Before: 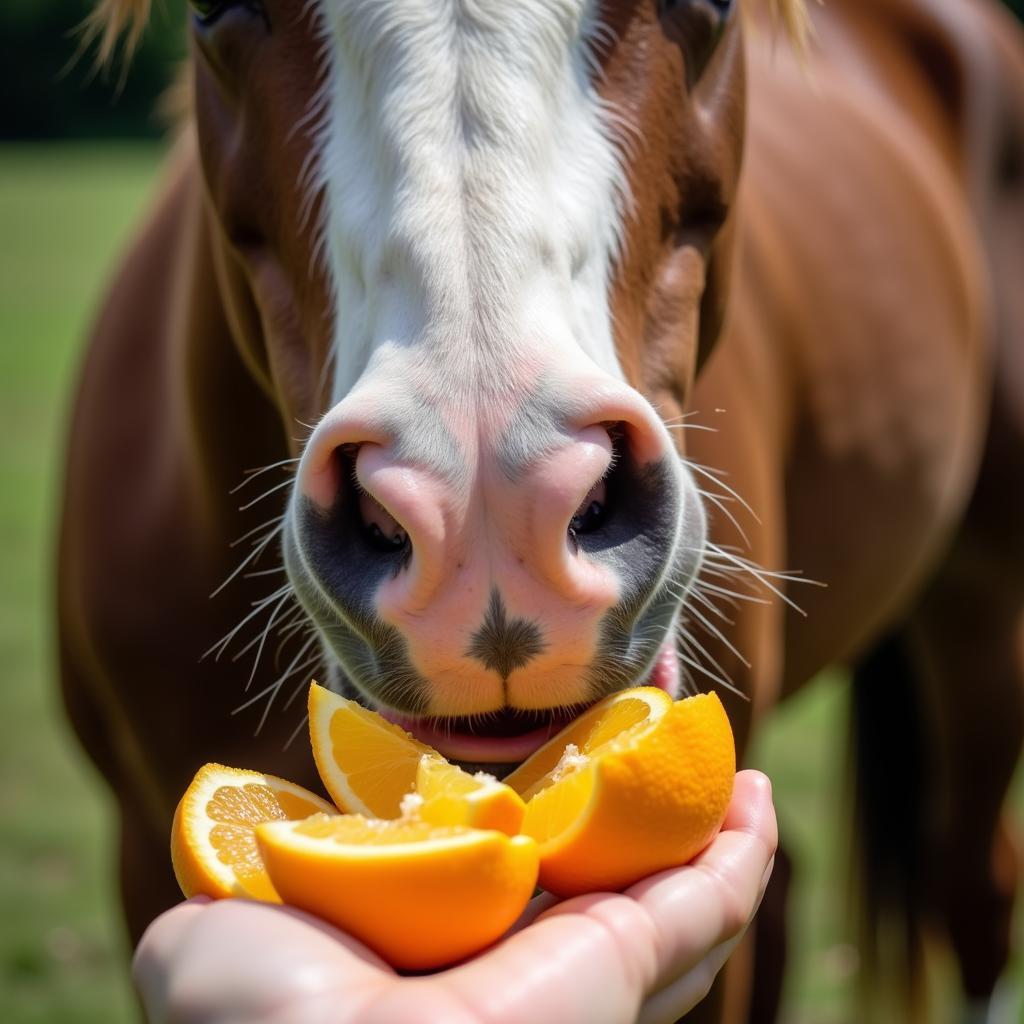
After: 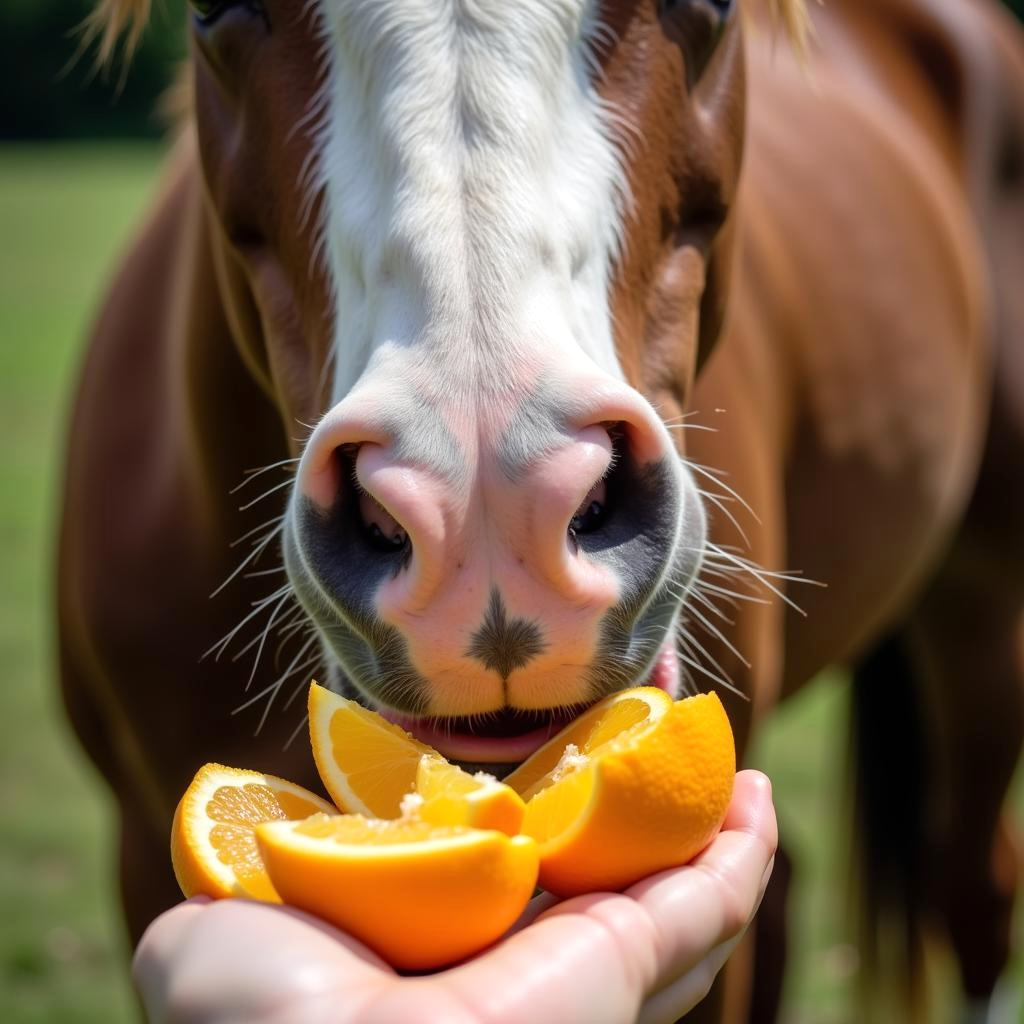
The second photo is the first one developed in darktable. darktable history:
exposure: exposure 0.081 EV, compensate highlight preservation false
